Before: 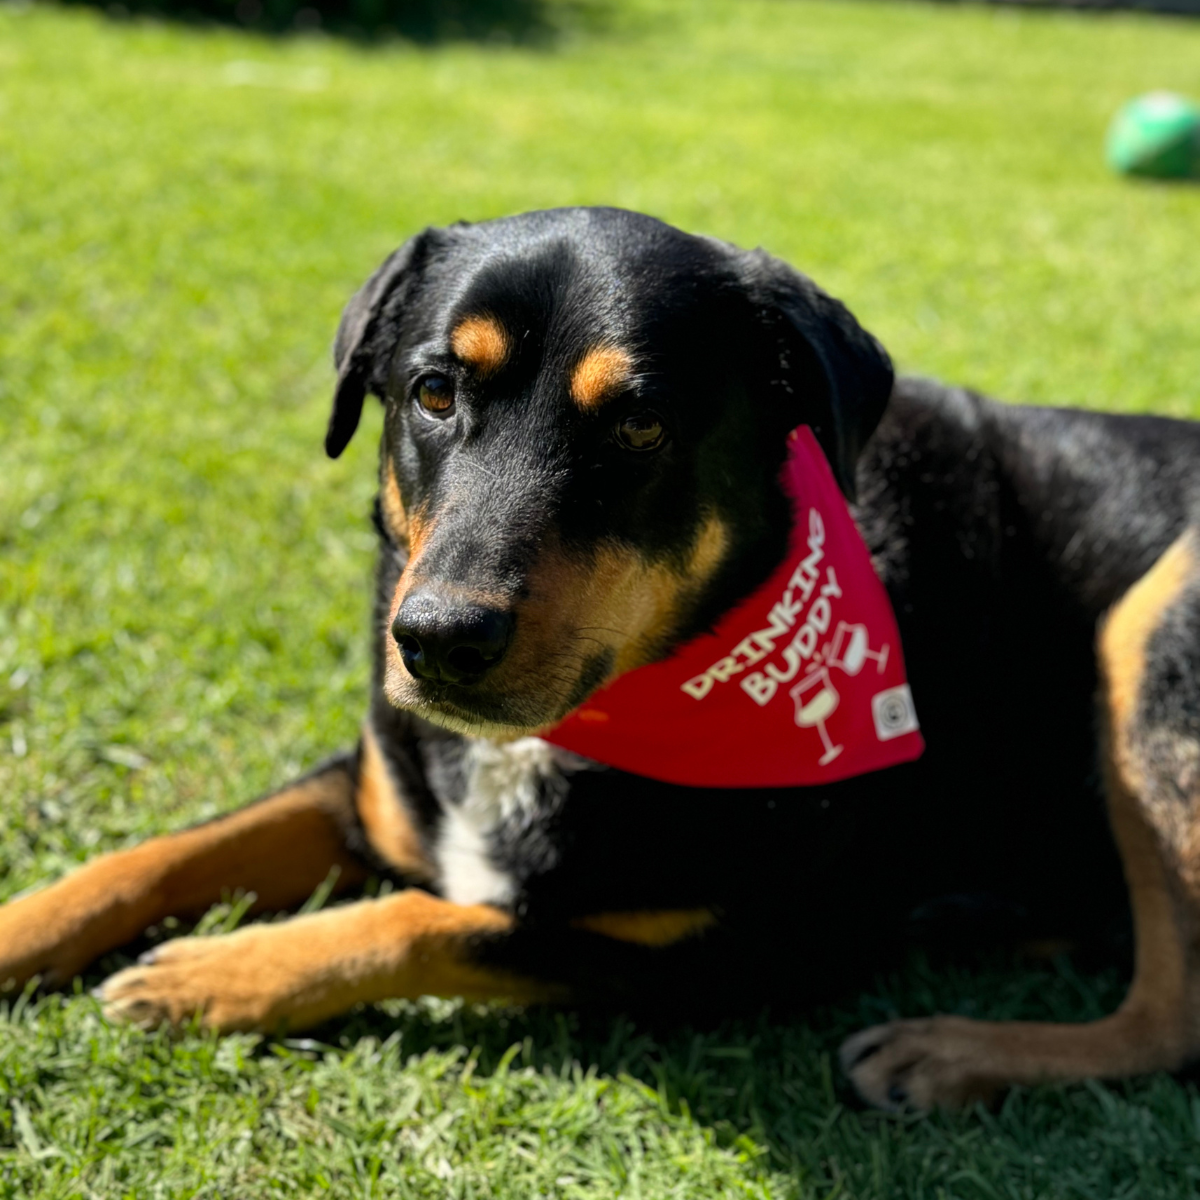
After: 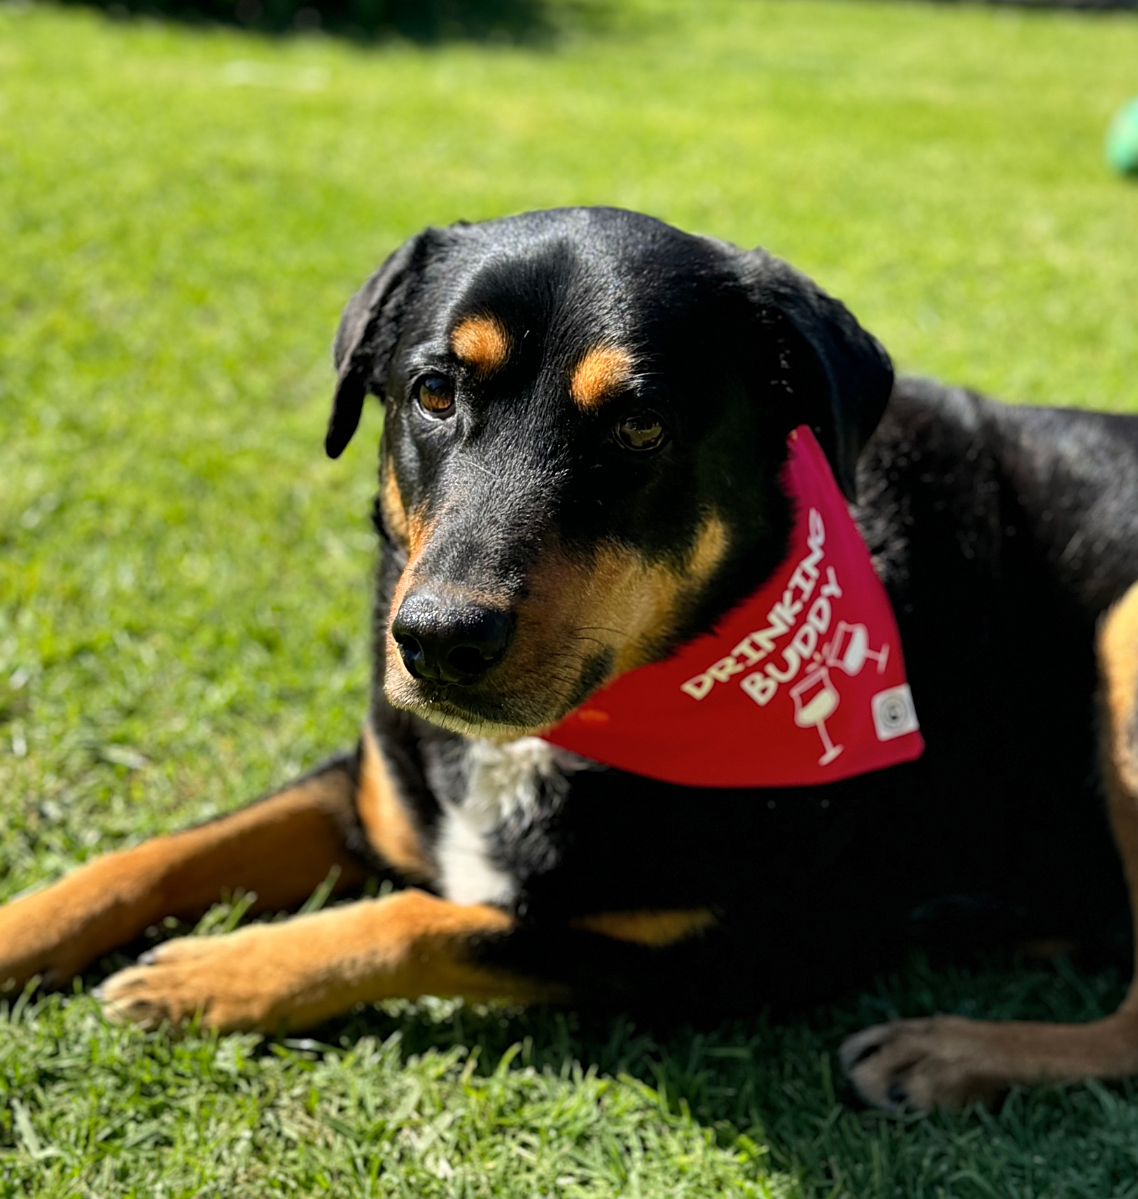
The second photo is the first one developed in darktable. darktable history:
sharpen: on, module defaults
shadows and highlights: shadows 29.32, highlights -29.32, low approximation 0.01, soften with gaussian
crop and rotate: right 5.167%
